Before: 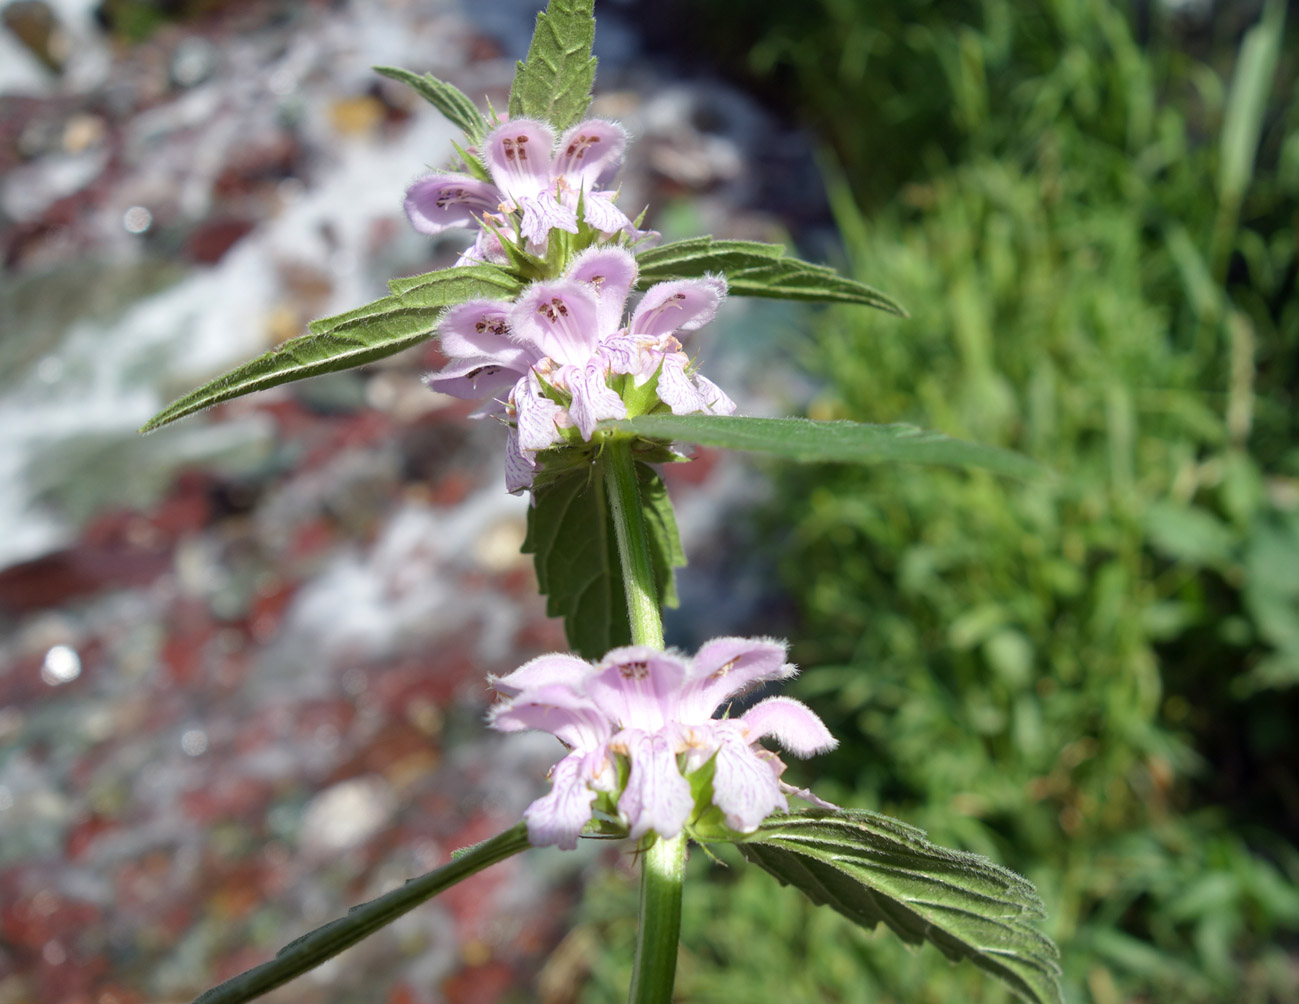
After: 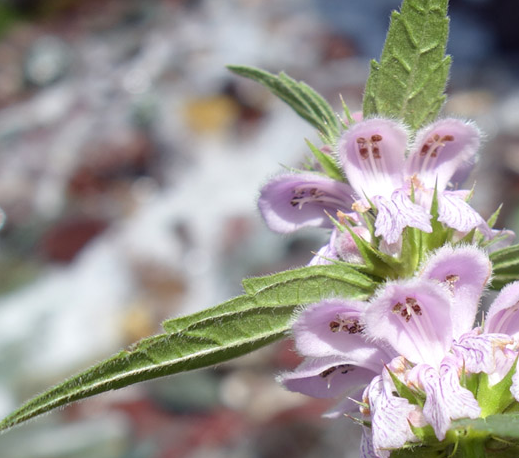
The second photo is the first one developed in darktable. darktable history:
crop and rotate: left 11.242%, top 0.105%, right 48.744%, bottom 54.216%
